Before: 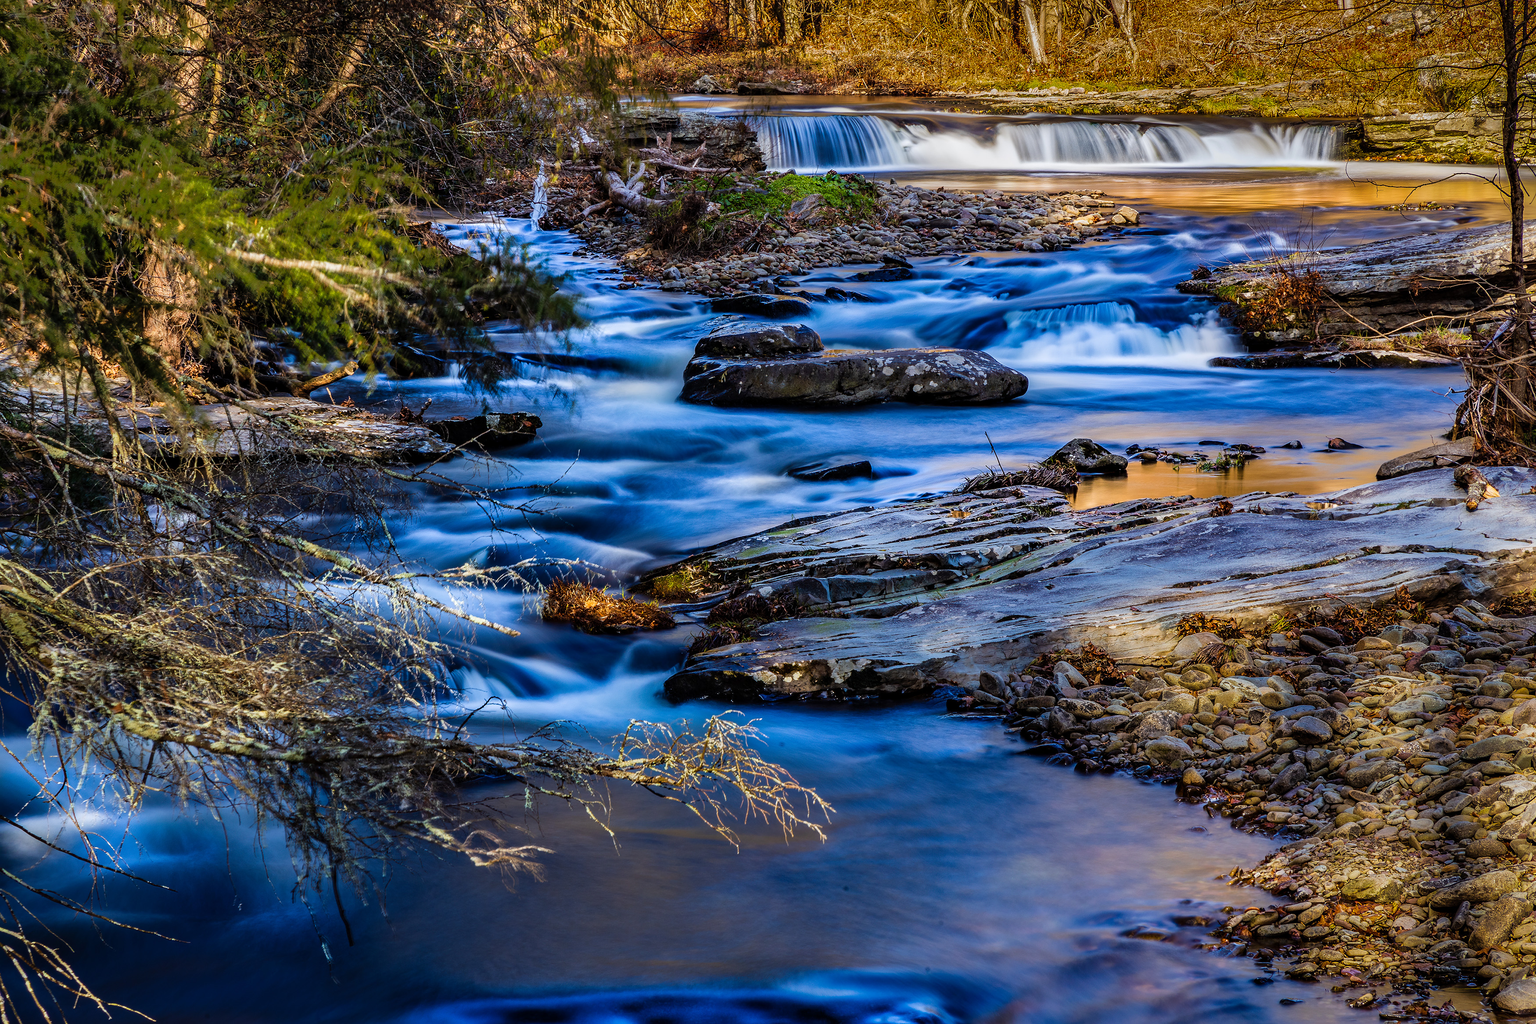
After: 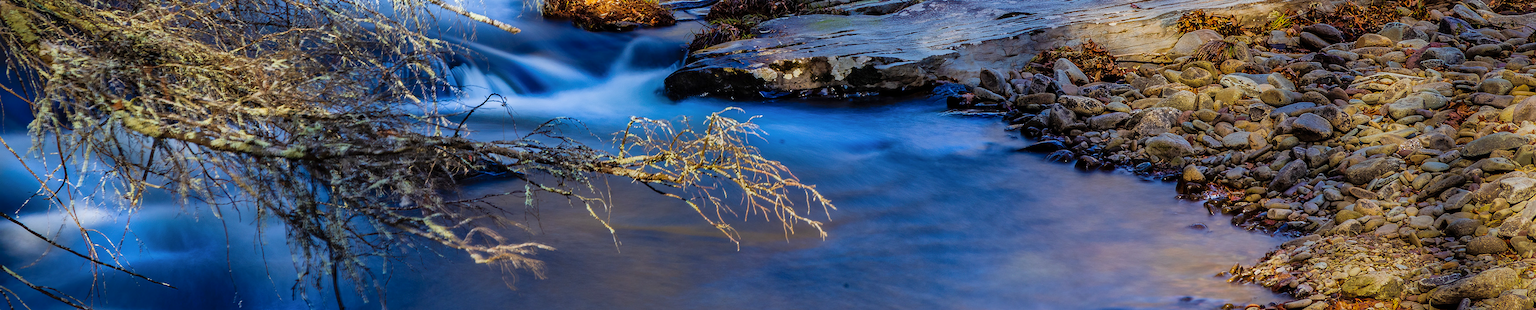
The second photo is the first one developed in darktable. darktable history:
crop and rotate: top 58.915%, bottom 10.757%
shadows and highlights: on, module defaults
